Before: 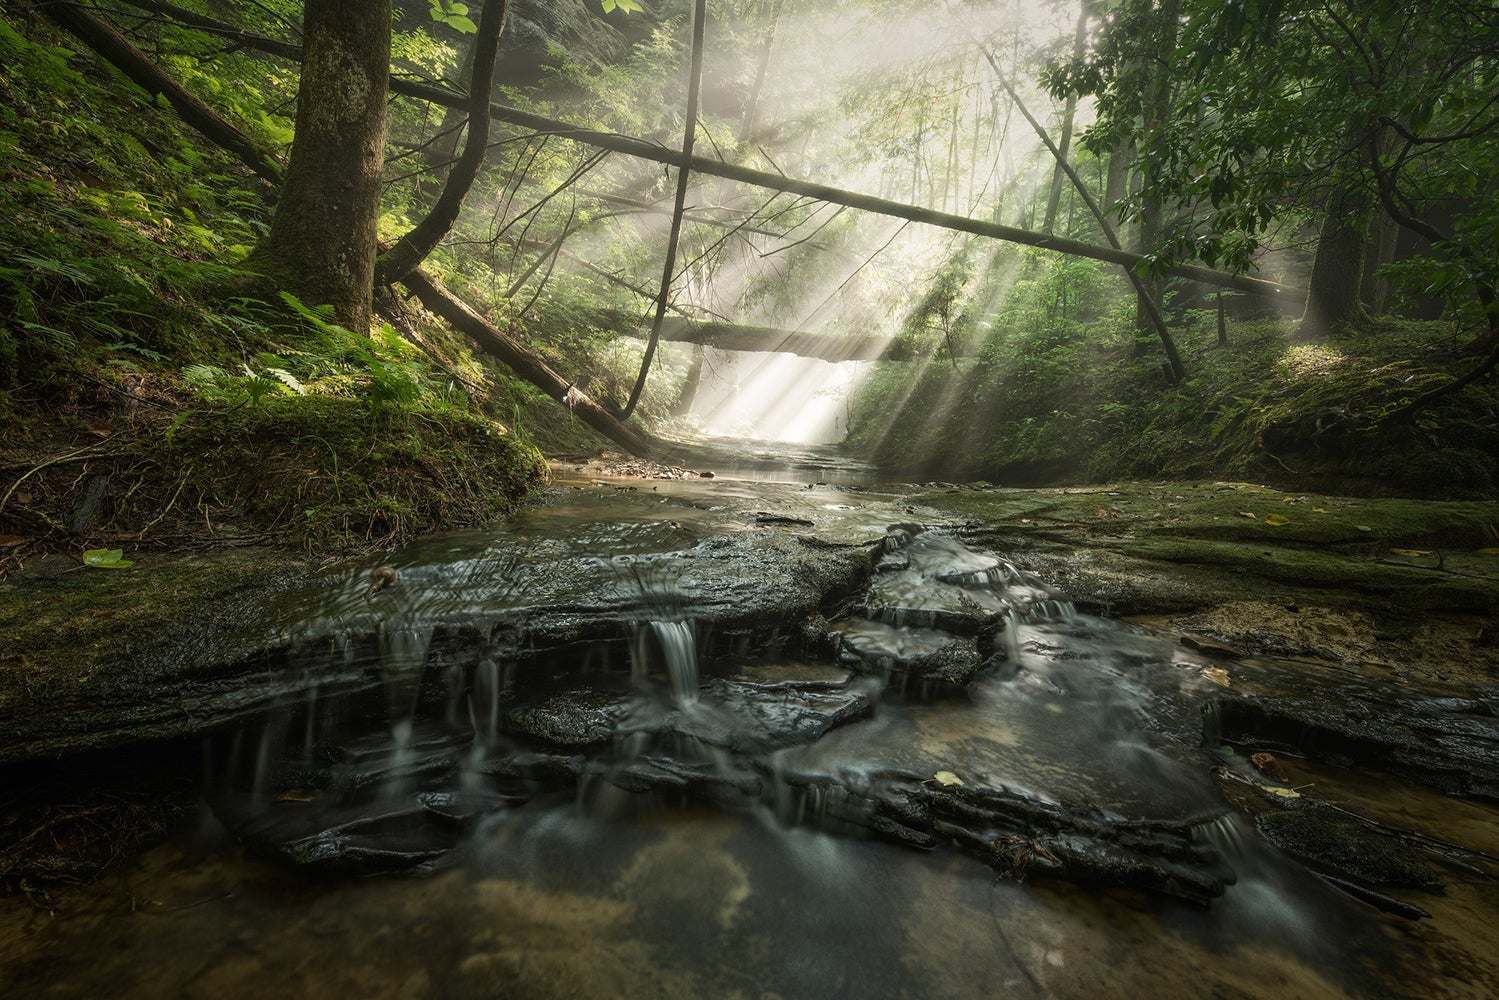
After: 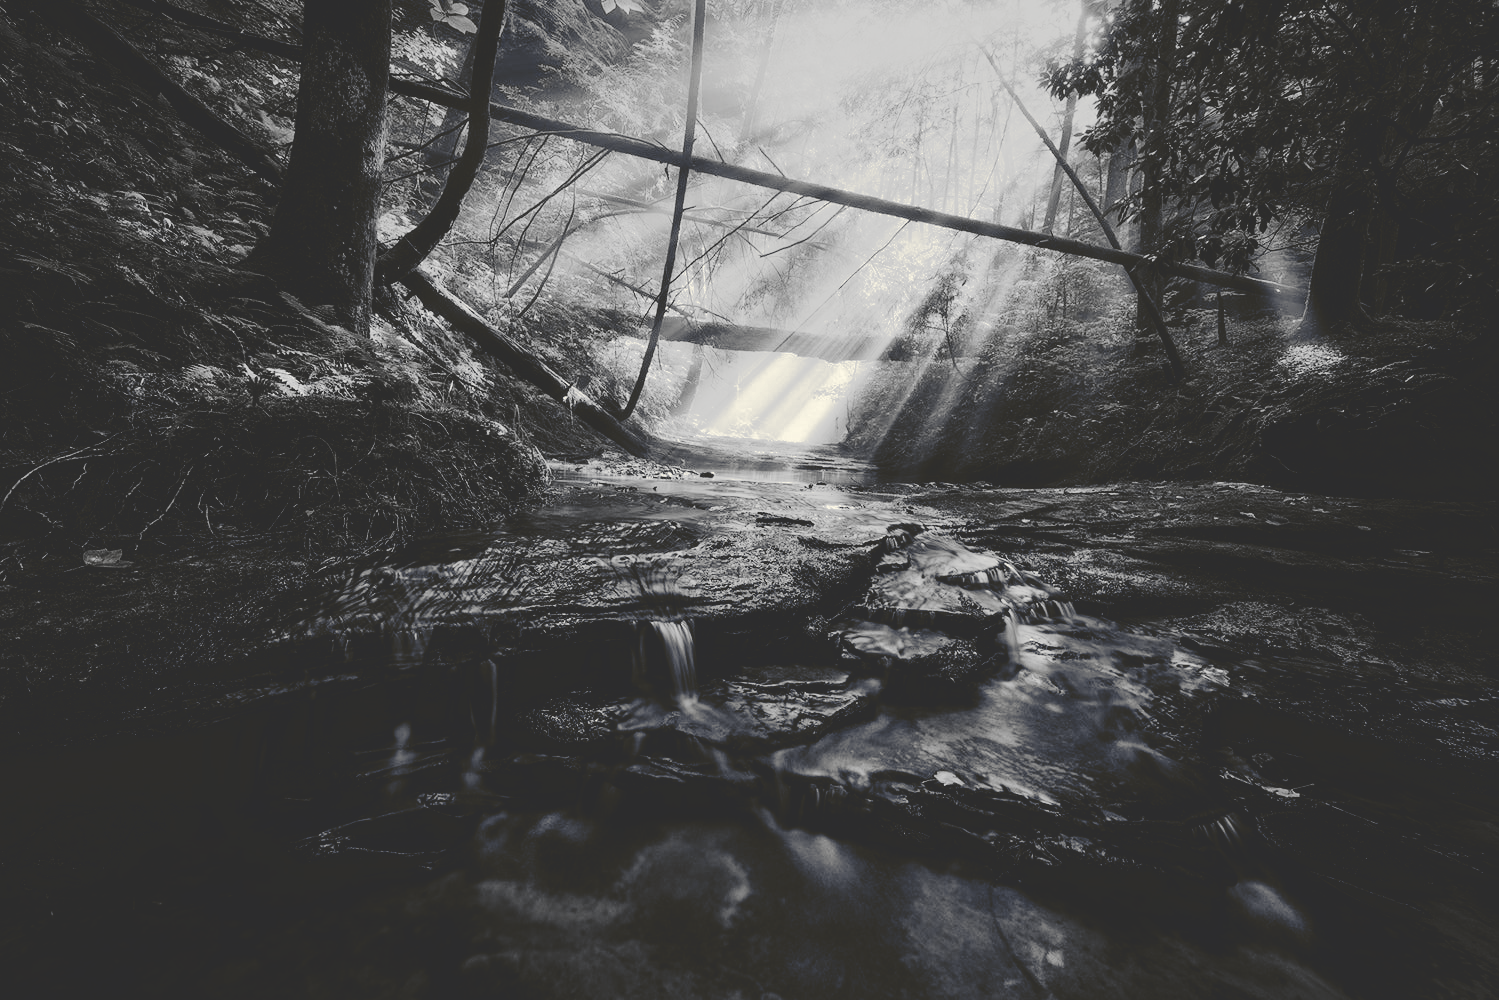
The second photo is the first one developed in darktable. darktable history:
tone curve: curves: ch0 [(0, 0) (0.003, 0.185) (0.011, 0.185) (0.025, 0.187) (0.044, 0.185) (0.069, 0.185) (0.1, 0.18) (0.136, 0.18) (0.177, 0.179) (0.224, 0.202) (0.277, 0.252) (0.335, 0.343) (0.399, 0.452) (0.468, 0.553) (0.543, 0.643) (0.623, 0.717) (0.709, 0.778) (0.801, 0.82) (0.898, 0.856) (1, 1)], preserve colors none
color look up table: target L [85.98, 81.69, 87.41, 81.69, 55.28, 48.57, 56.32, 58.64, 31.46, 24.42, 203.09, 73.68, 70.73, 68.49, 64.74, 63.22, 46.97, 37.41, 36.57, 25.32, 28.56, 18.94, 19.87, 19.87, 90.24, 93.05, 63.98, 68.49, 80.24, 75.88, 63.98, 63.22, 83.84, 44, 47.5, 56.32, 23.52, 30.3, 46.03, 18.94, 21.25, 97.23, 100, 90.24, 81.69, 71.47, 50.43, 46.43, 20.79], target a [-0.101, -0.002, -0.002, -0.002, 0.001, 0.001, 0, -0.001, 0.001, 0, 0, -0.002, -0.002, -0.001, 0, -0.001, 0.001, 0.001, 0.001, 0, 0.001, -1.61, -0.001, -0.001, -0.1, -0.099, 0, -0.001, -0.103, -0.002, 0, -0.001, -0.002, 0.001, 0.001, 0, 0, 0.001, 0, -1.61, 0, -0.474, -0.285, -0.1, -0.002, -0.002, 0, 0, 0], target b [1.25, 0.021, 0.02, 0.021, -0.003, -0.003, 0.002, 0.02, -0.004, 0.007, -0.002, 0.021, 0.022, 0.002, 0.002, 0.021, -0.003, -0.005, -0.003, -0.001, -0.004, 31.74, 0.007, 0.007, 1.236, 1.228, 0.002, 0.002, 1.268, 0.021, 0.002, 0.021, 0.02, -0.003, -0.003, 0.002, -0.003, -0.004, 0.002, 31.74, -0.001, 6.025, 3.593, 1.236, 0.021, 0.022, -0.003, 0.002, 0.006], num patches 49
